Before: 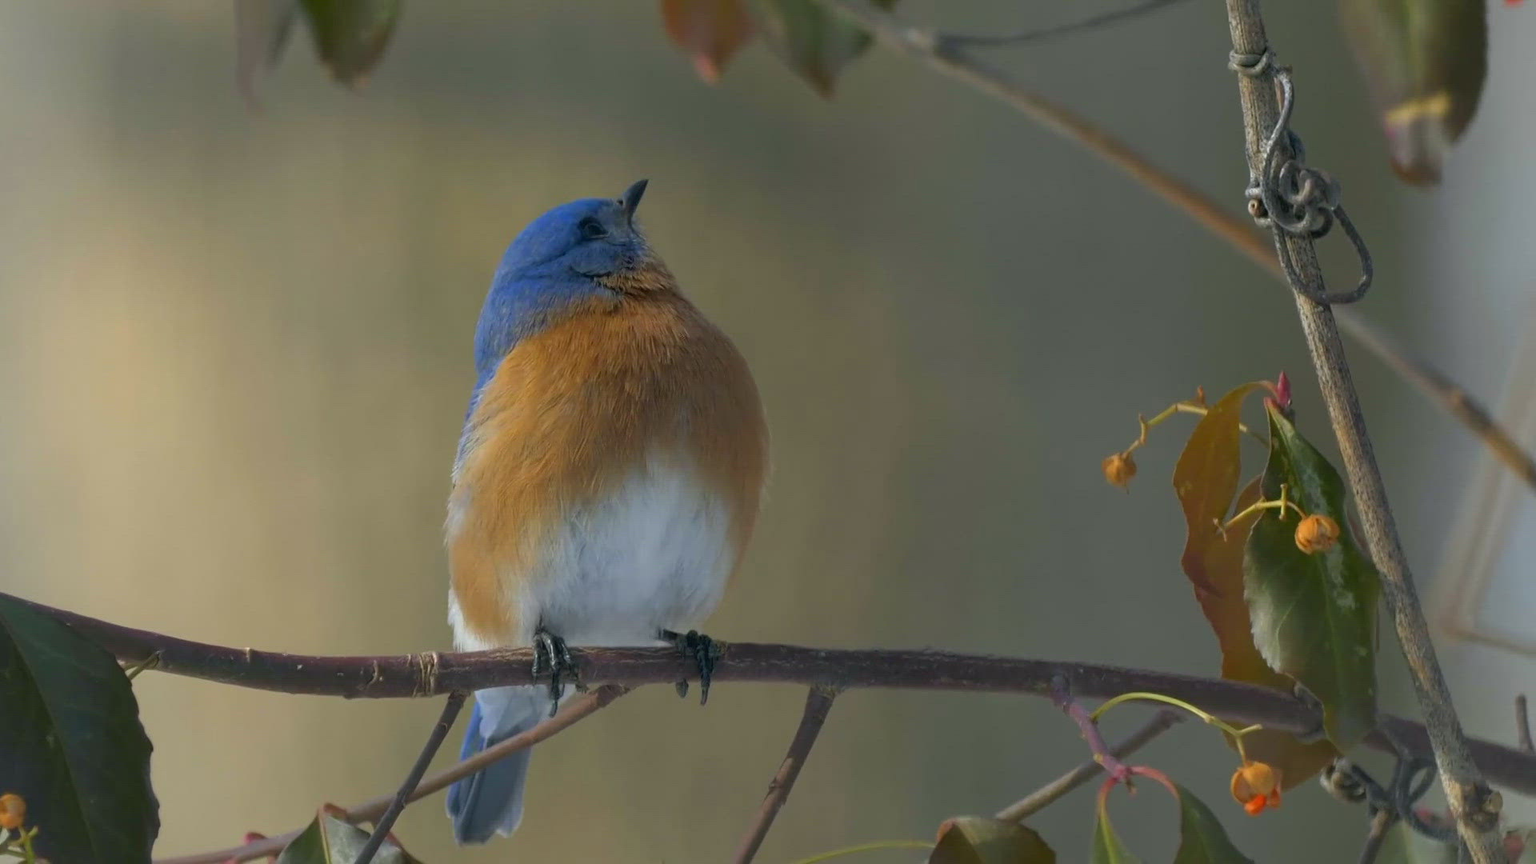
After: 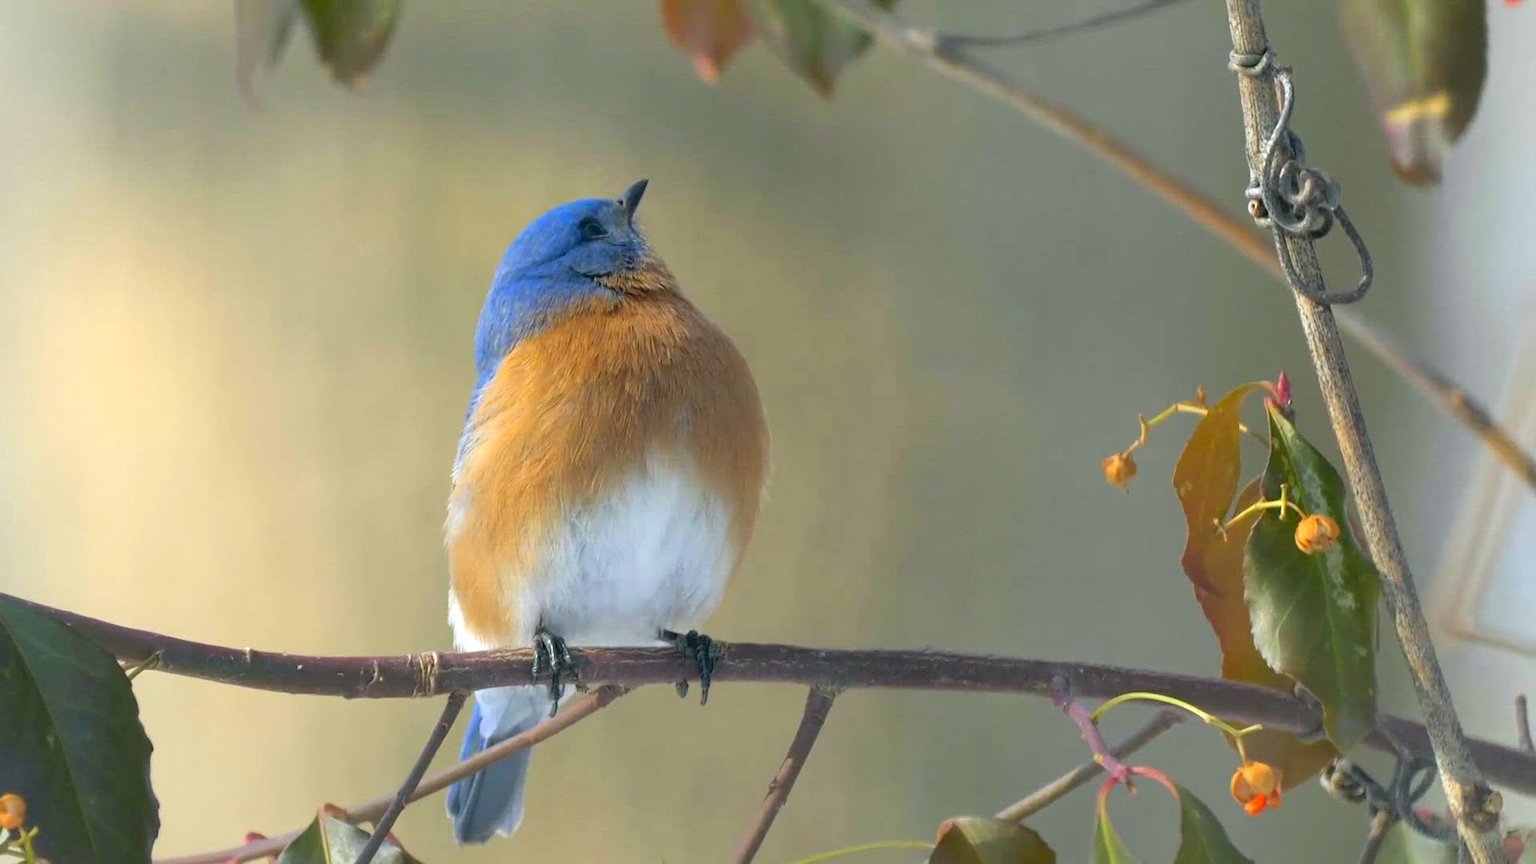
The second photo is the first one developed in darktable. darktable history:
exposure: black level correction 0, exposure 0.95 EV, compensate exposure bias true, compensate highlight preservation false
contrast brightness saturation: contrast 0.1, brightness 0.03, saturation 0.09
